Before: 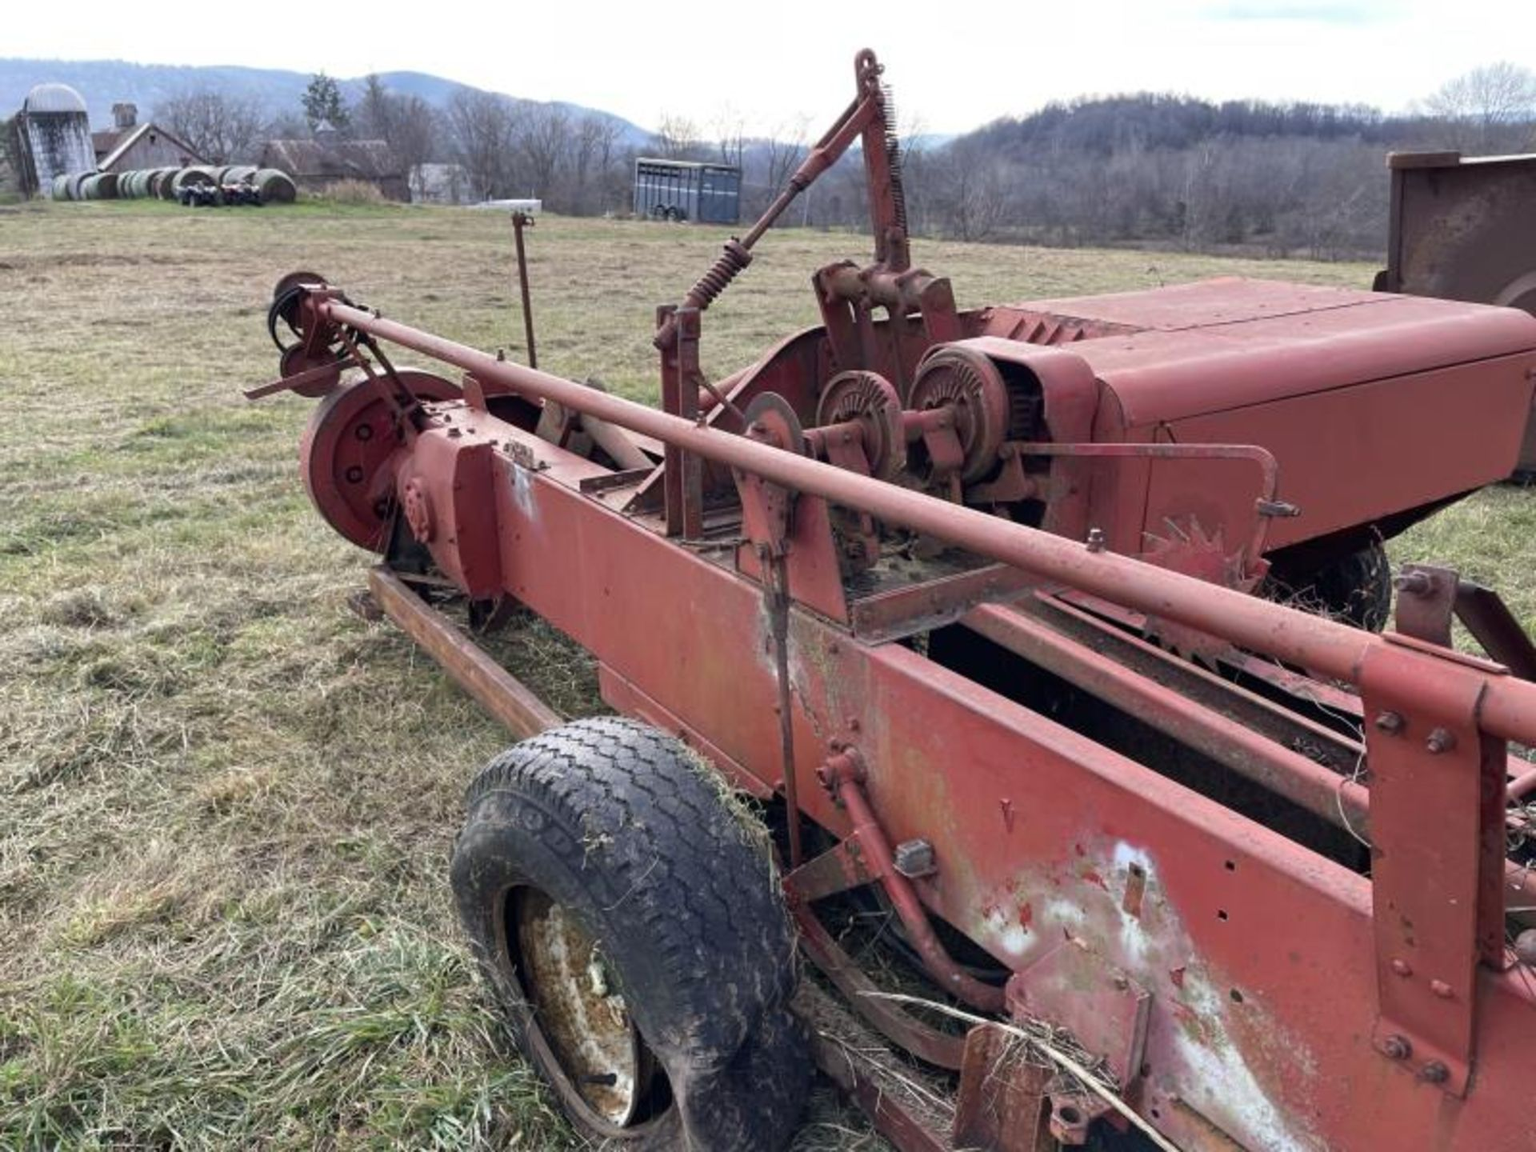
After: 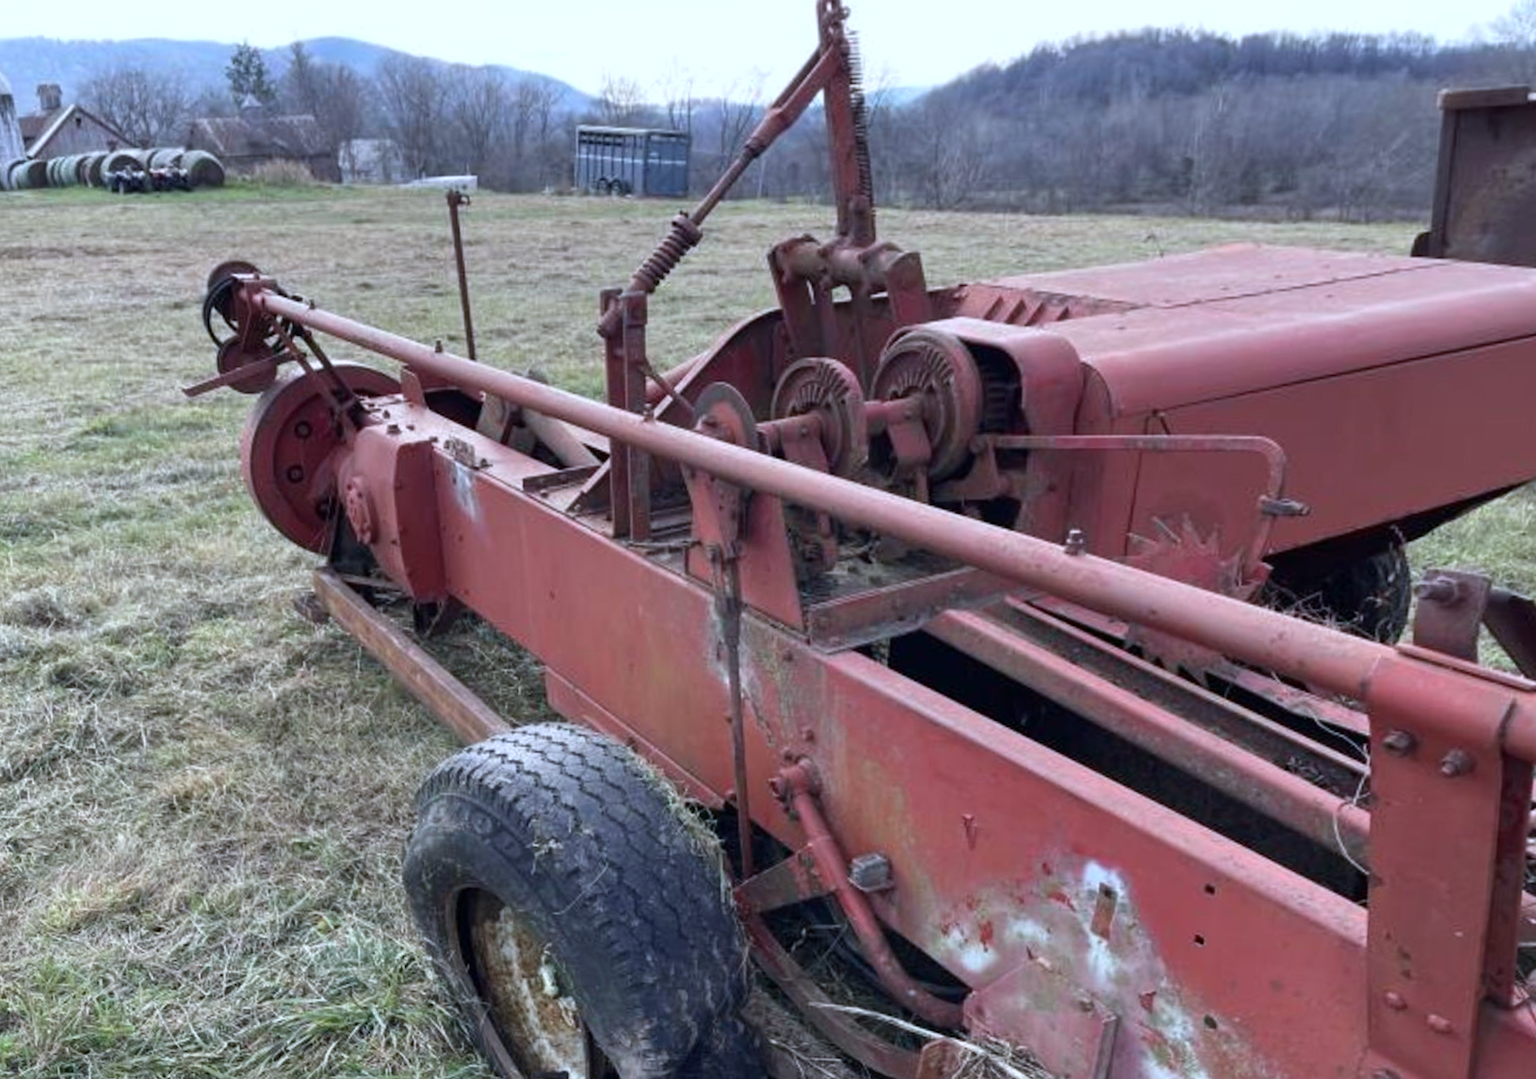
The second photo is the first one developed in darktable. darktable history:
crop and rotate: top 2.479%, bottom 3.018%
rotate and perspective: rotation 0.062°, lens shift (vertical) 0.115, lens shift (horizontal) -0.133, crop left 0.047, crop right 0.94, crop top 0.061, crop bottom 0.94
color calibration: x 0.372, y 0.386, temperature 4283.97 K
